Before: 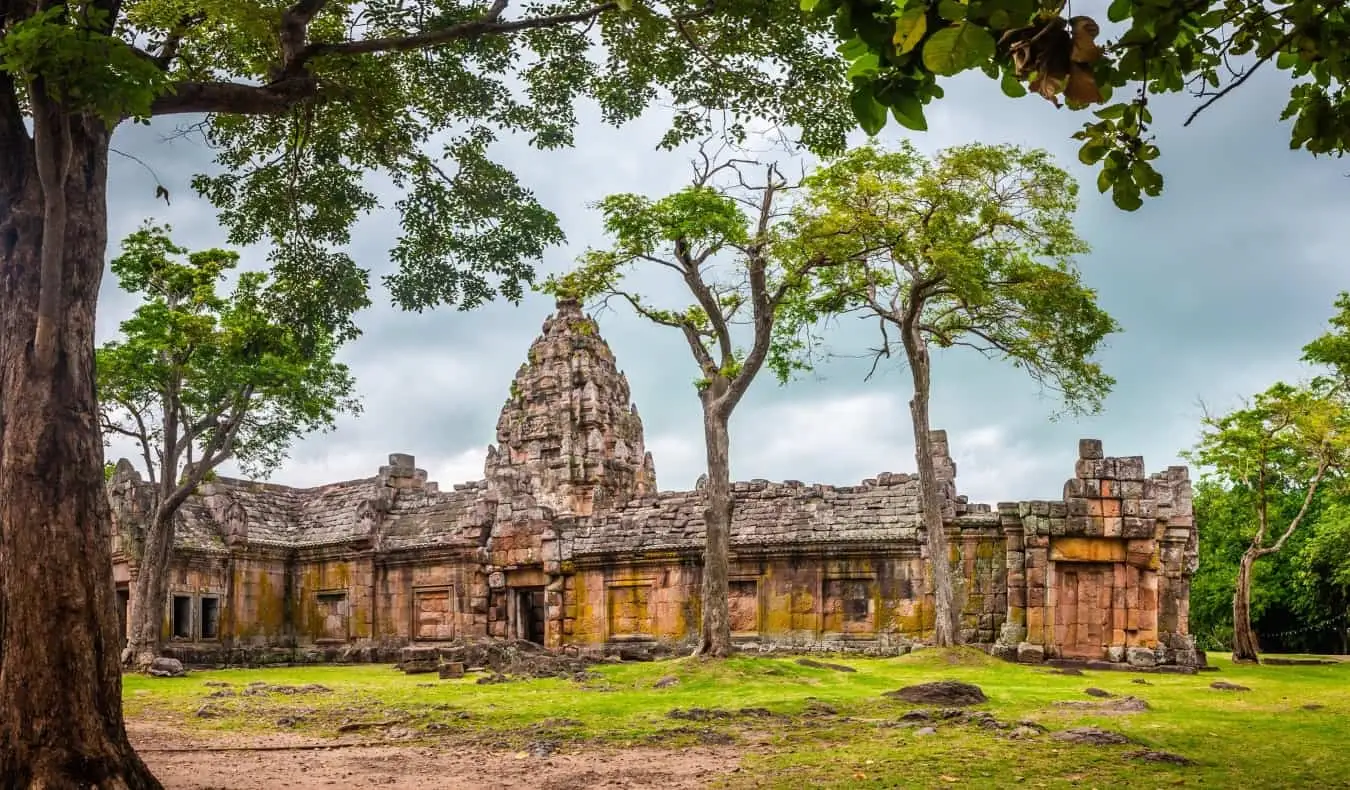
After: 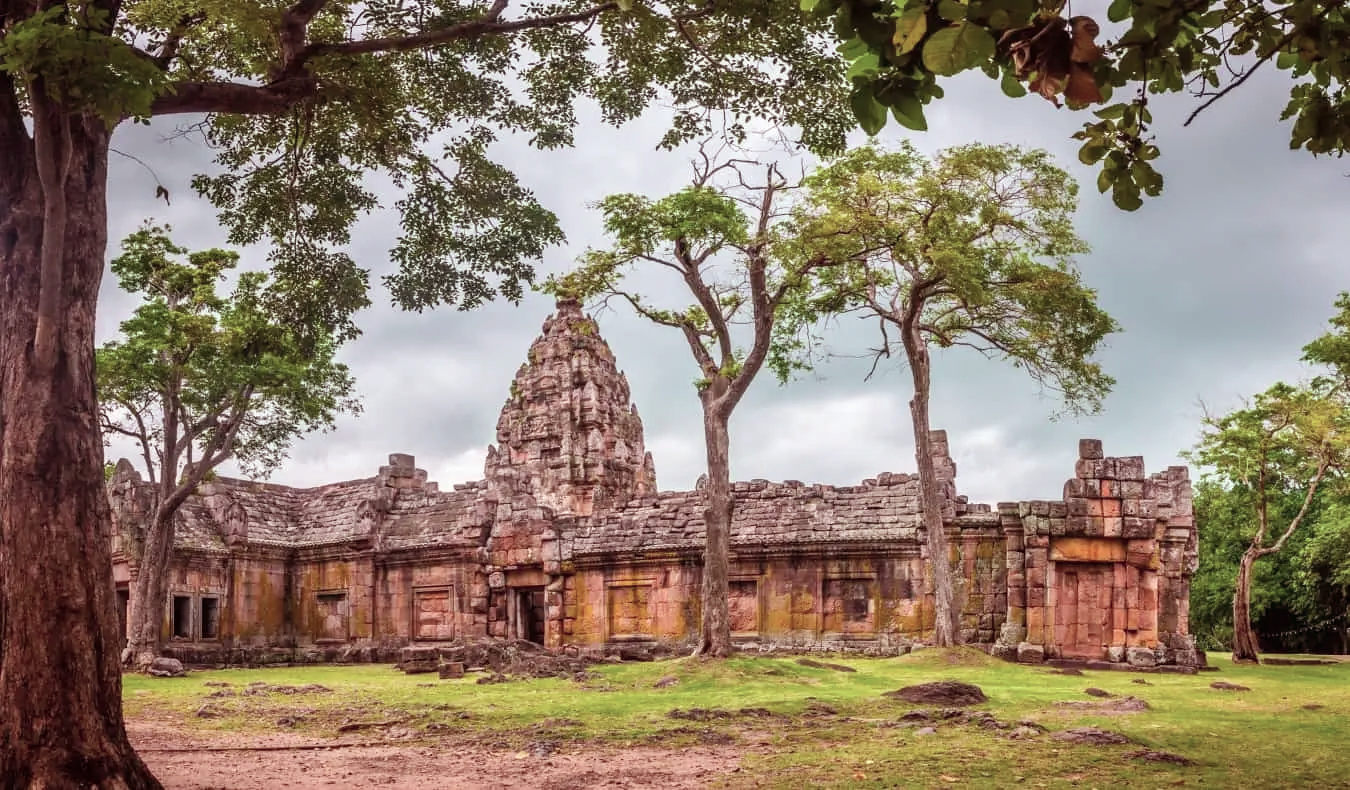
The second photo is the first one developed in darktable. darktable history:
shadows and highlights: radius 331.84, shadows 53.55, highlights -100, compress 94.63%, highlights color adjustment 73.23%, soften with gaussian
color contrast: blue-yellow contrast 0.7
rgb levels: mode RGB, independent channels, levels [[0, 0.474, 1], [0, 0.5, 1], [0, 0.5, 1]]
